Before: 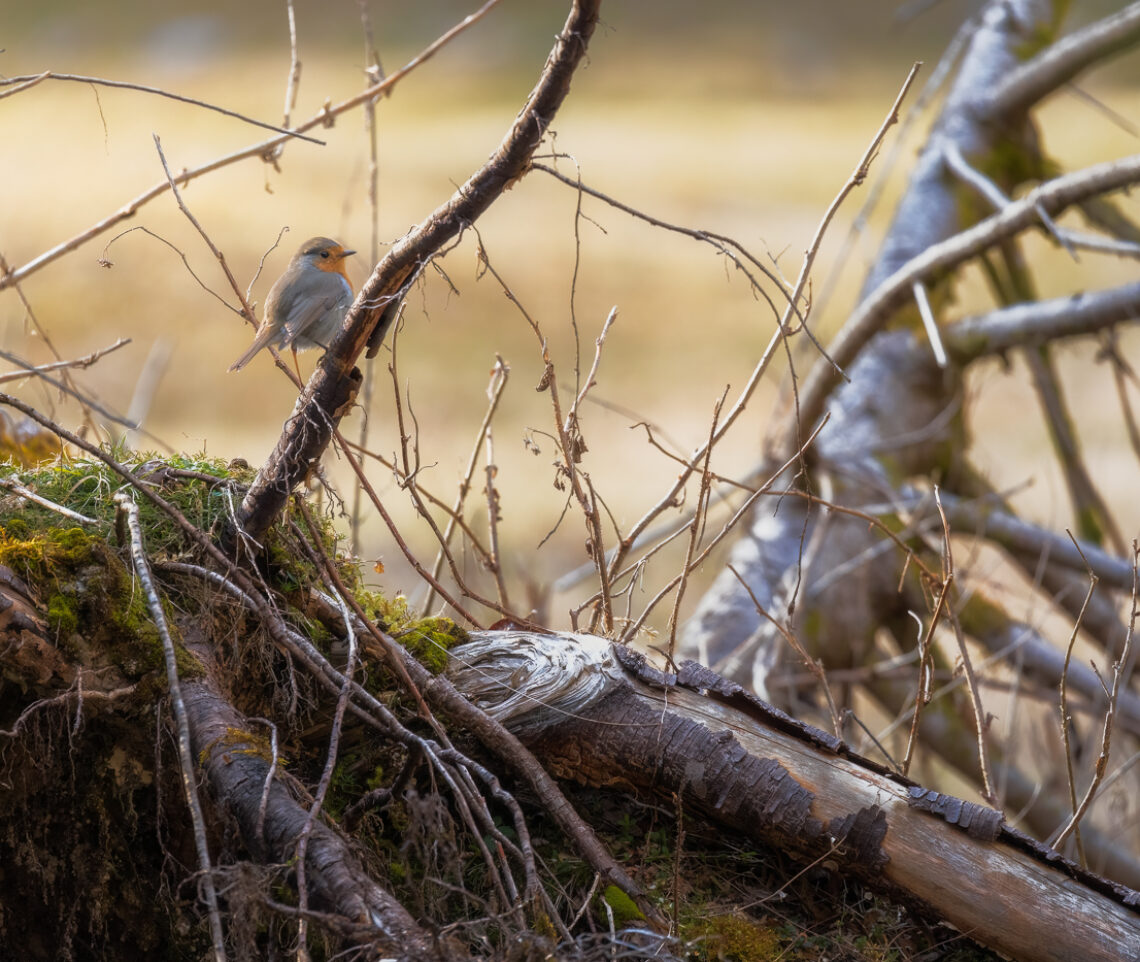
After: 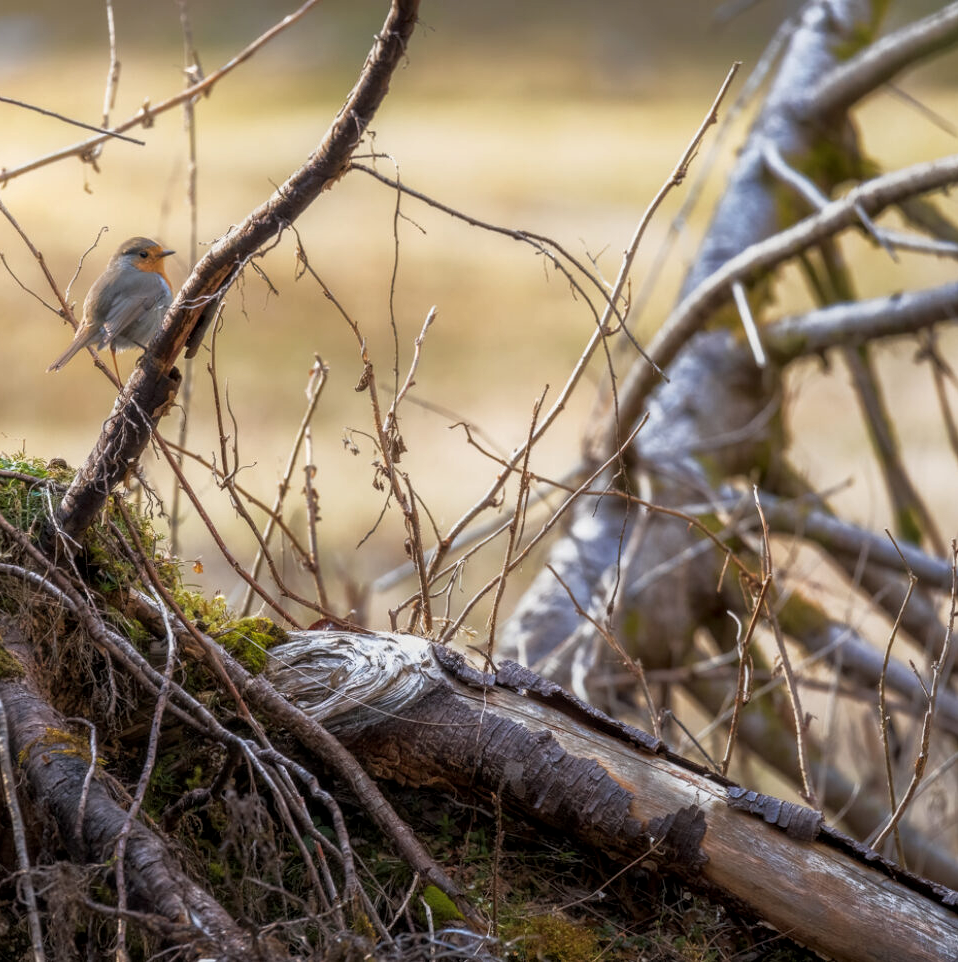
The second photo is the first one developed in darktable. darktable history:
local contrast: on, module defaults
crop: left 15.94%
